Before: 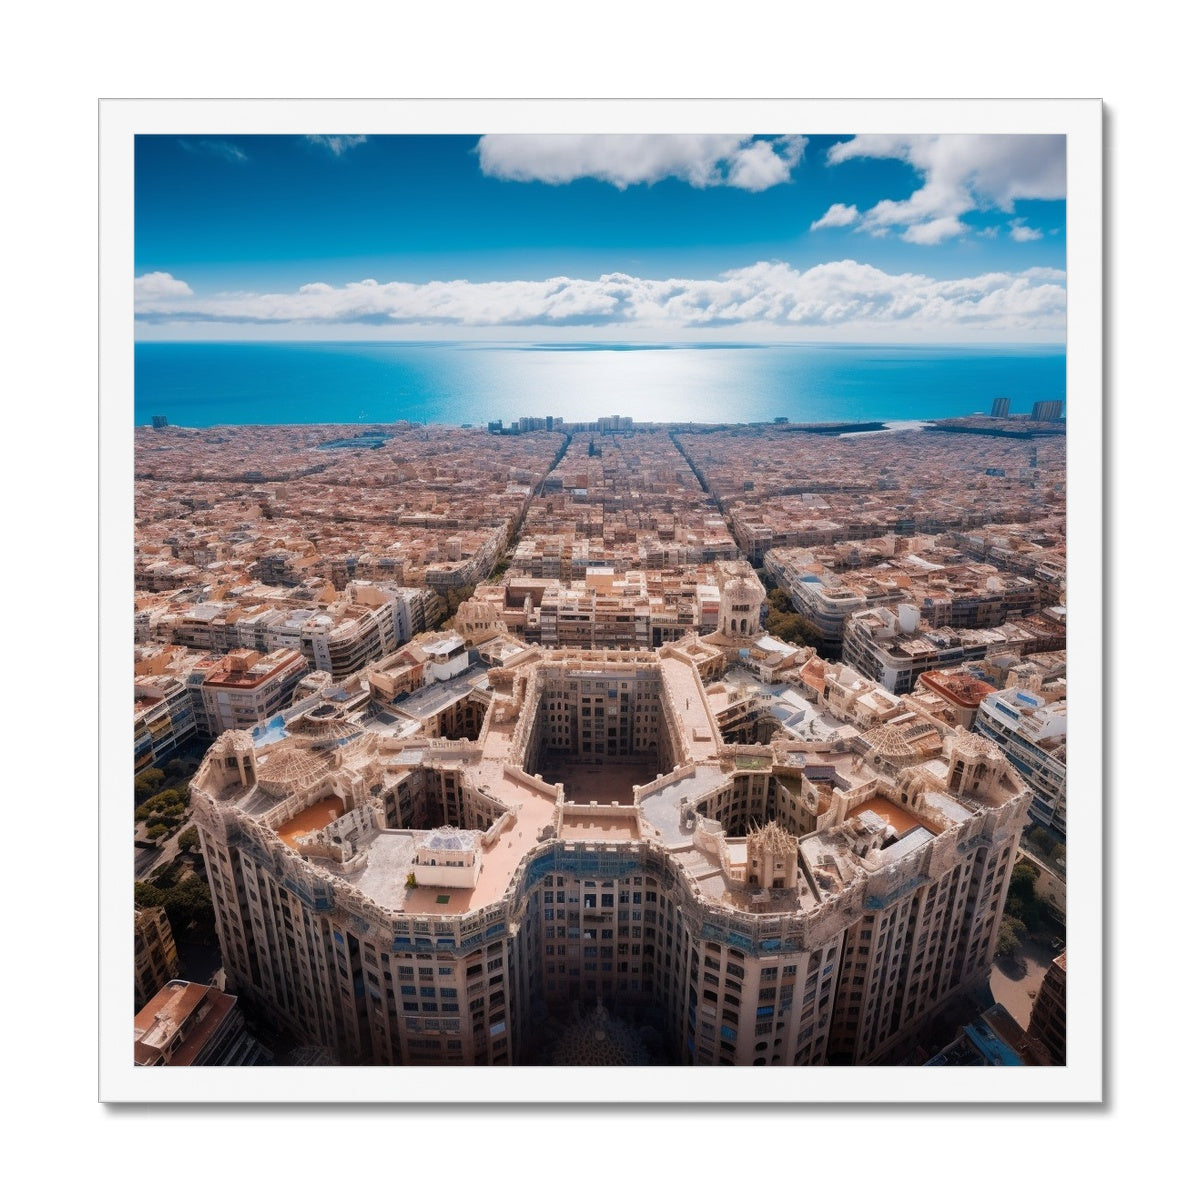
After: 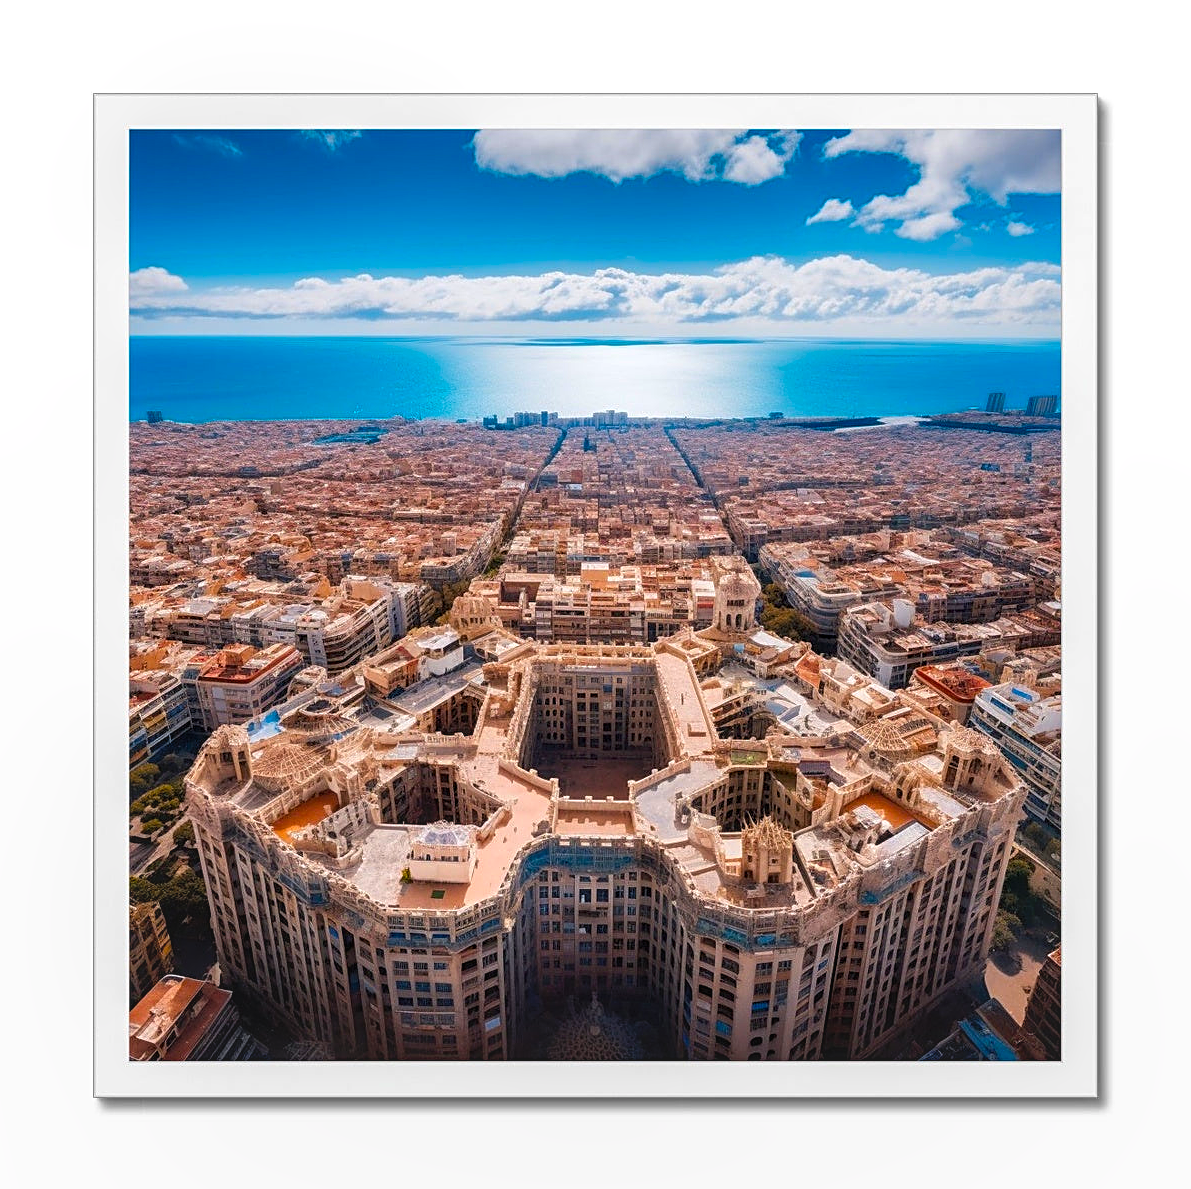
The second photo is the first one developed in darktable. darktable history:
crop: left 0.434%, top 0.485%, right 0.244%, bottom 0.386%
sharpen: on, module defaults
contrast brightness saturation: saturation 0.18
color balance rgb: perceptual saturation grading › global saturation 25%, global vibrance 20%
local contrast: on, module defaults
